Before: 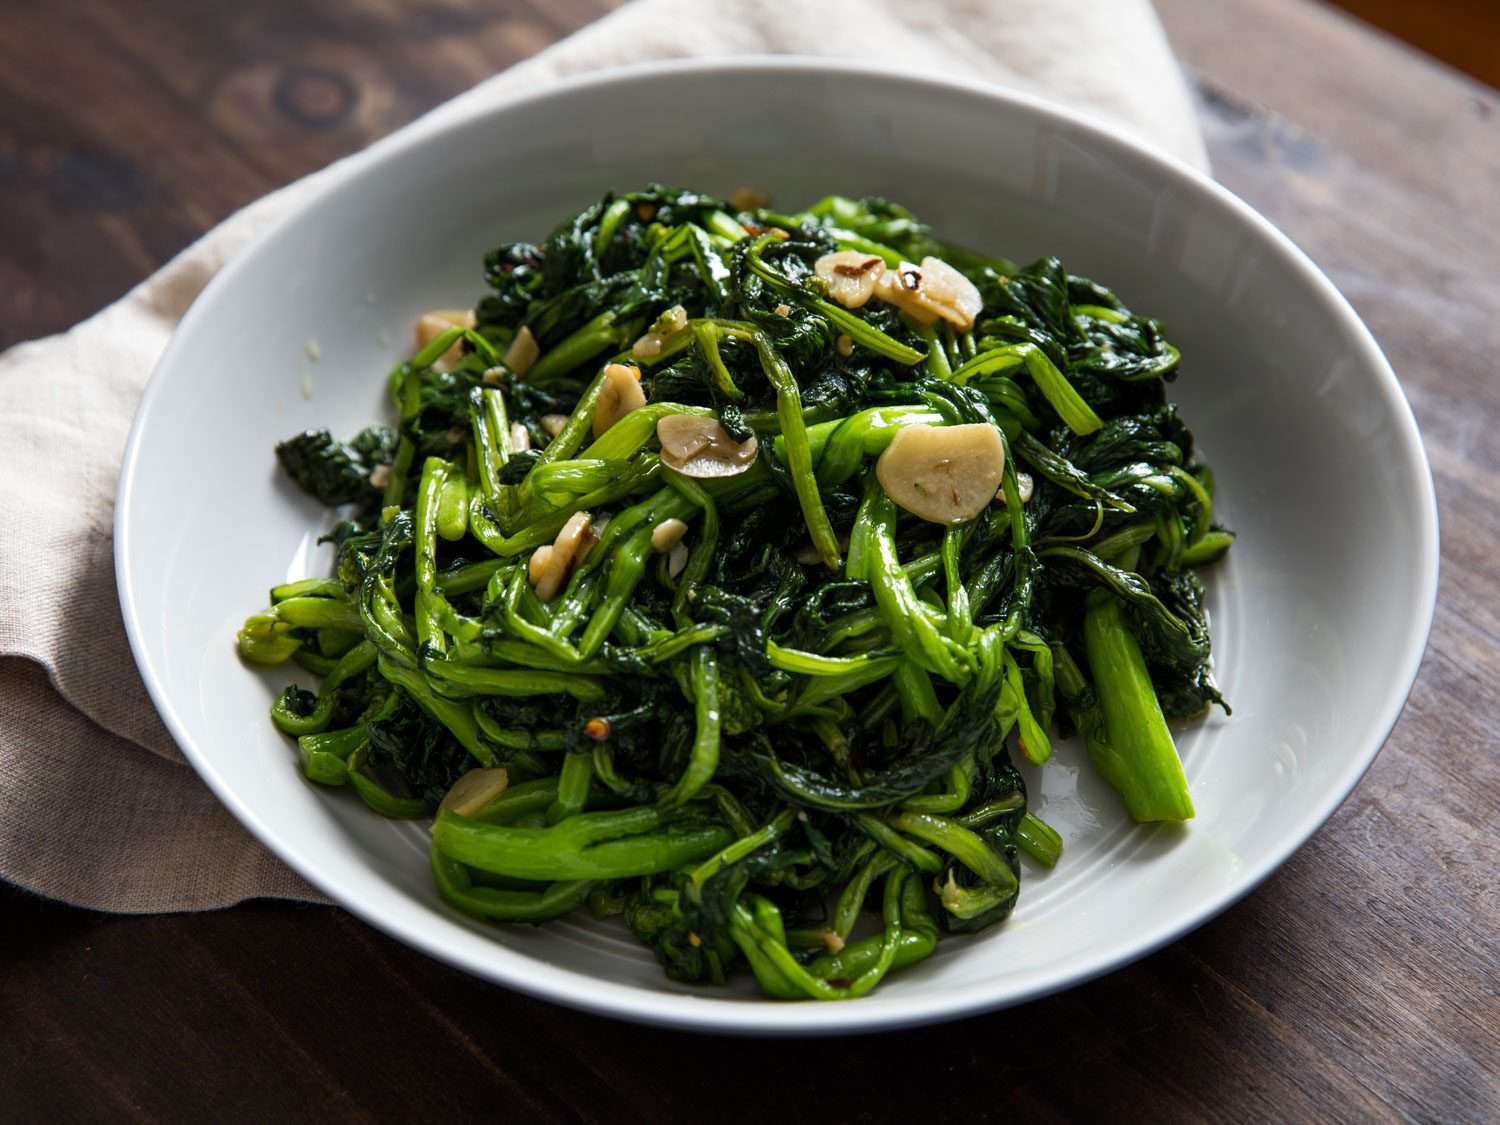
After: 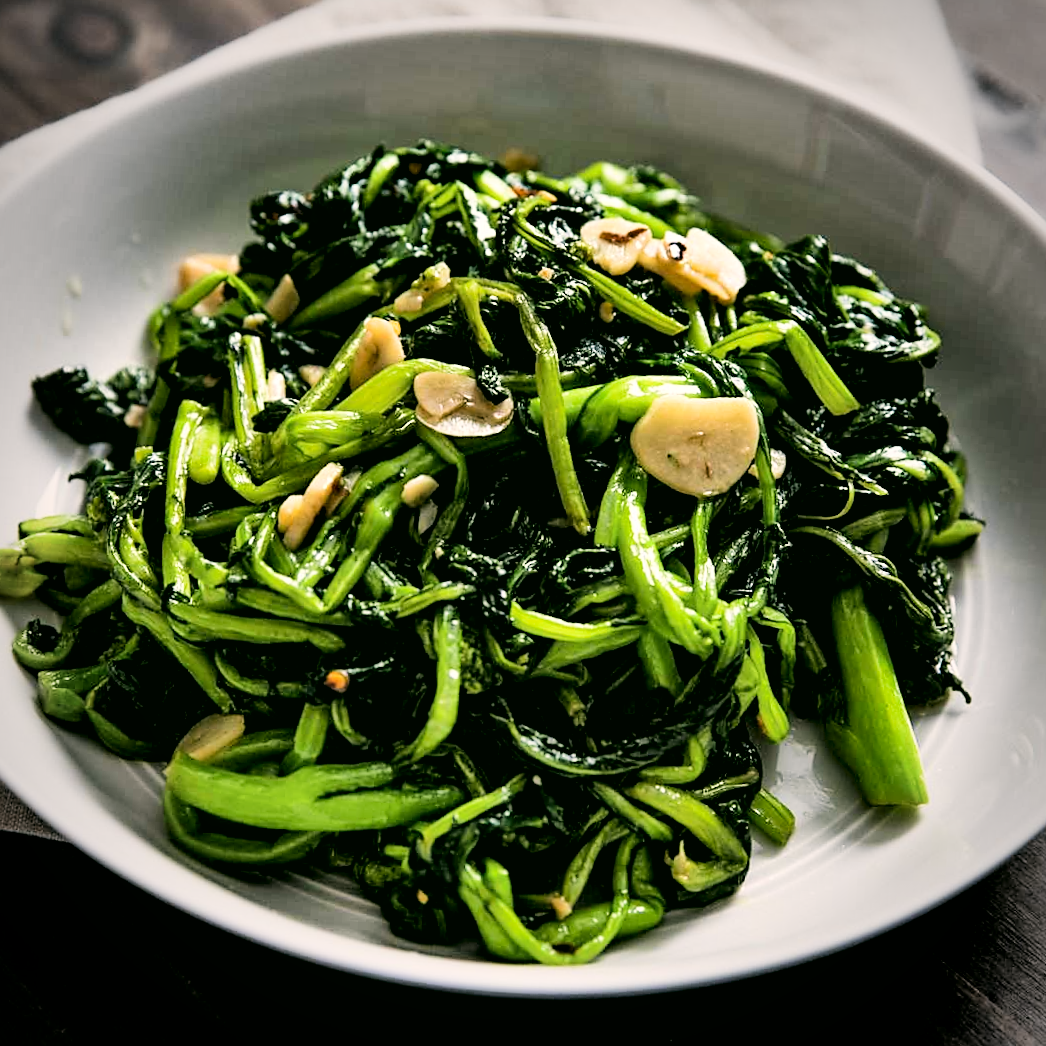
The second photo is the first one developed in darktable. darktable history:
local contrast: mode bilateral grid, contrast 25, coarseness 60, detail 151%, midtone range 0.2
vignetting: automatic ratio true
sharpen: radius 1.864, amount 0.398, threshold 1.271
filmic rgb: black relative exposure -5 EV, hardness 2.88, contrast 1.3, highlights saturation mix -30%
crop and rotate: angle -3.27°, left 14.277%, top 0.028%, right 10.766%, bottom 0.028%
exposure: black level correction 0, exposure 0.7 EV, compensate exposure bias true, compensate highlight preservation false
shadows and highlights: highlights color adjustment 0%, soften with gaussian
color correction: highlights a* 4.02, highlights b* 4.98, shadows a* -7.55, shadows b* 4.98
